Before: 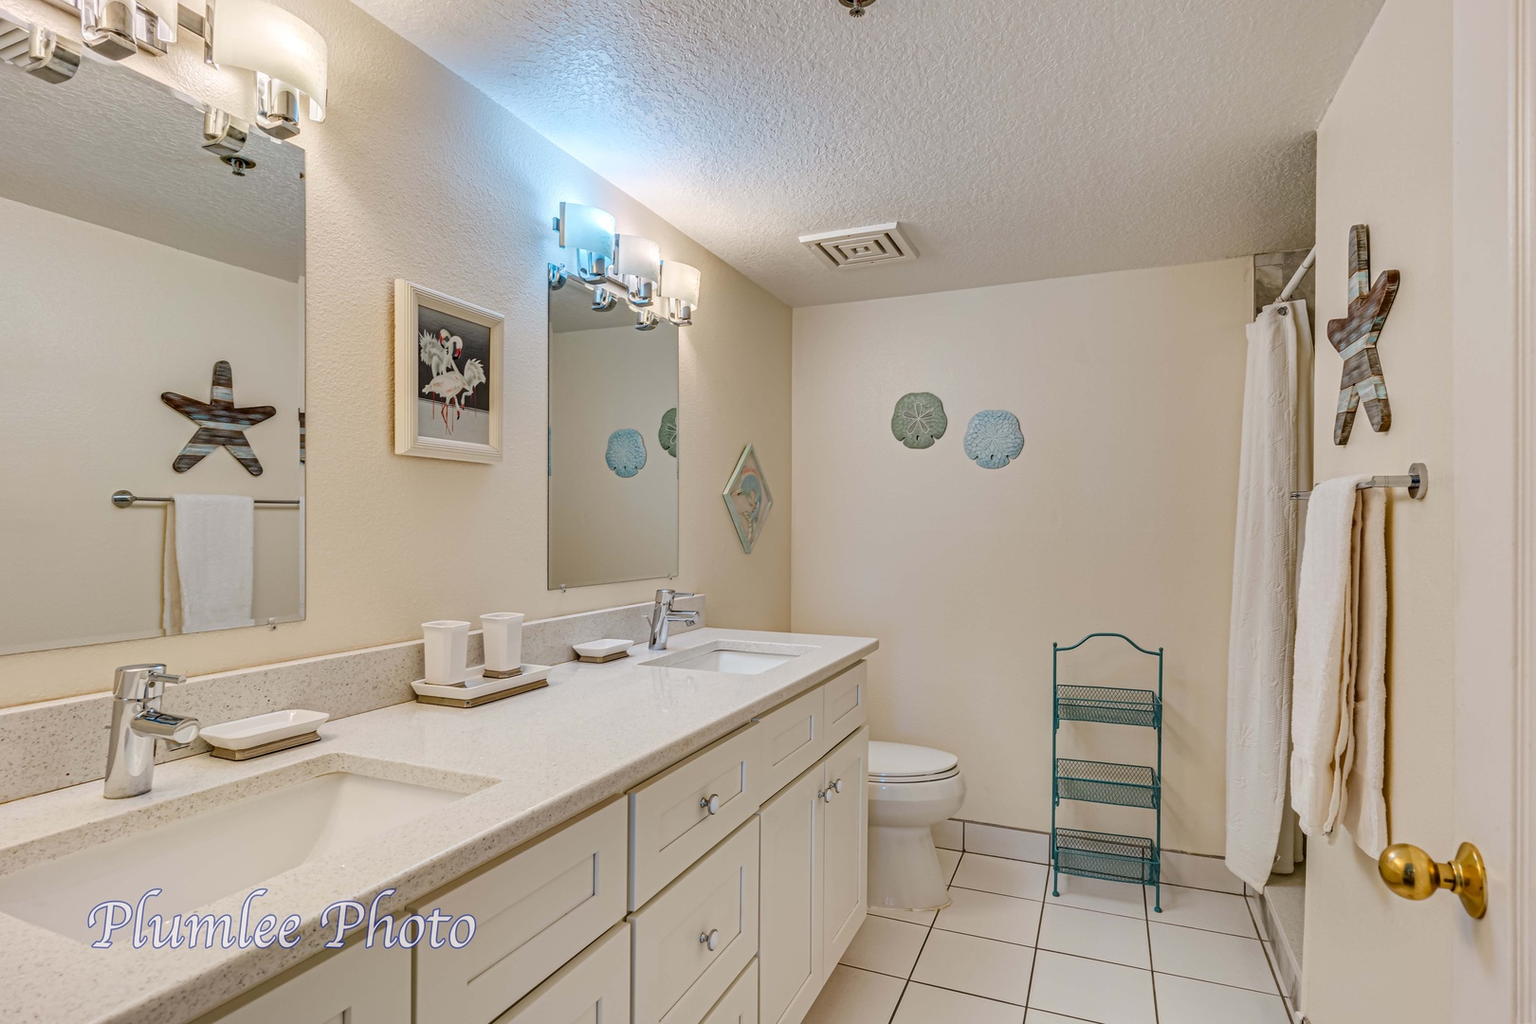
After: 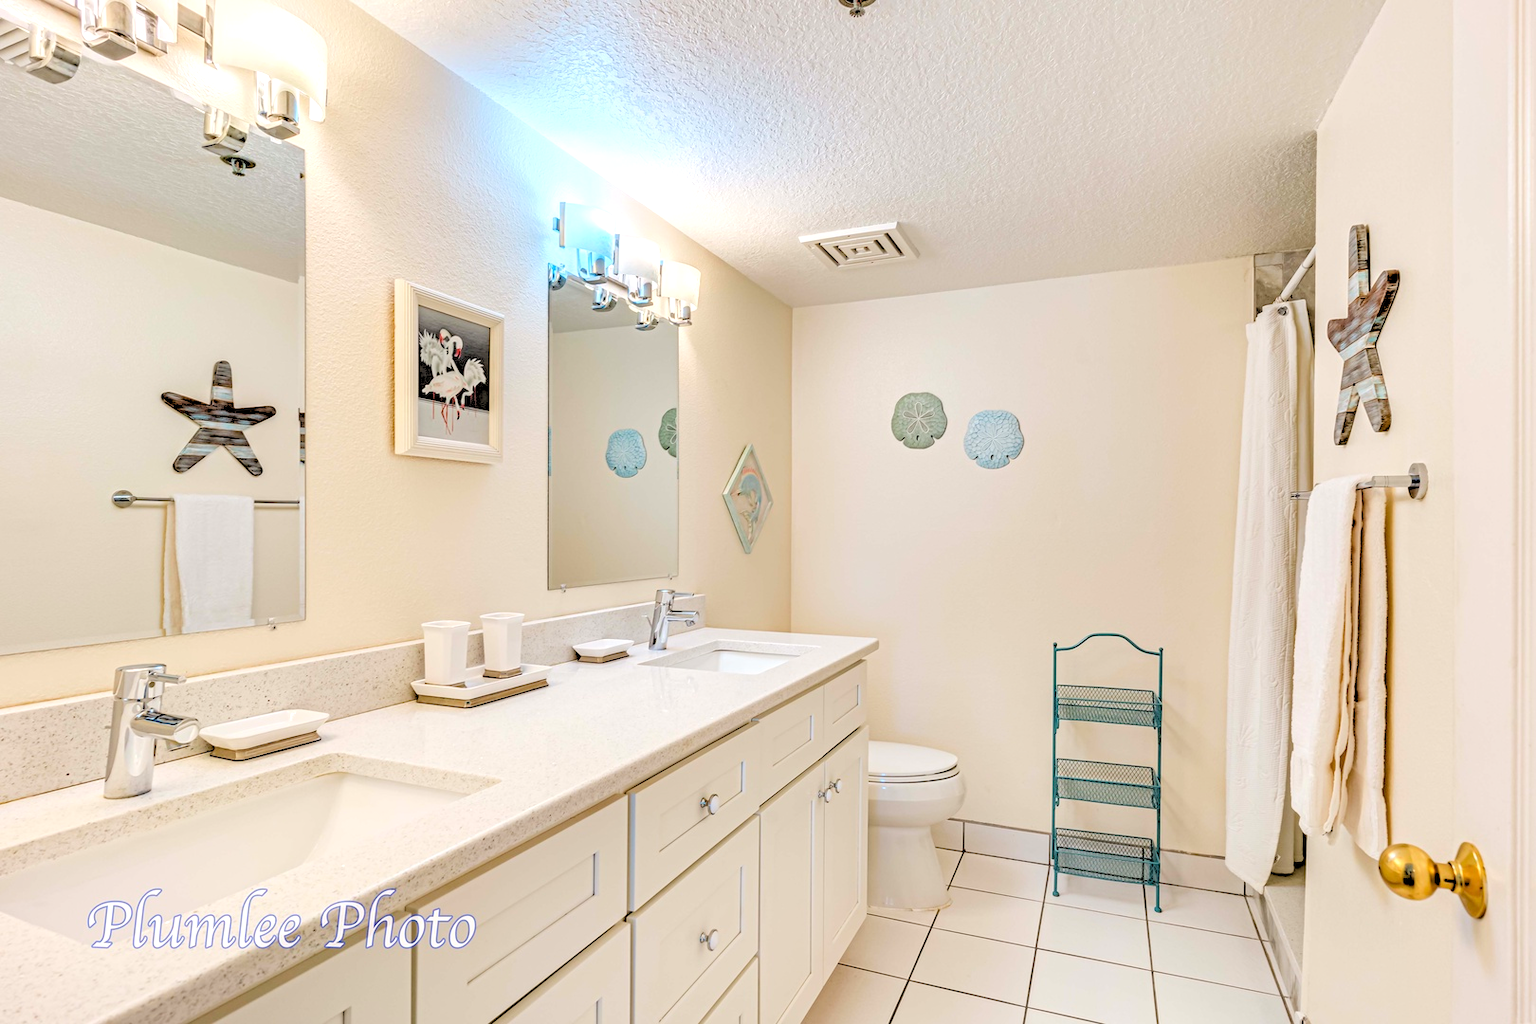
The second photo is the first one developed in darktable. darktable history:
exposure: black level correction 0.001, exposure 0.5 EV, compensate exposure bias true, compensate highlight preservation false
rgb levels: levels [[0.027, 0.429, 0.996], [0, 0.5, 1], [0, 0.5, 1]]
